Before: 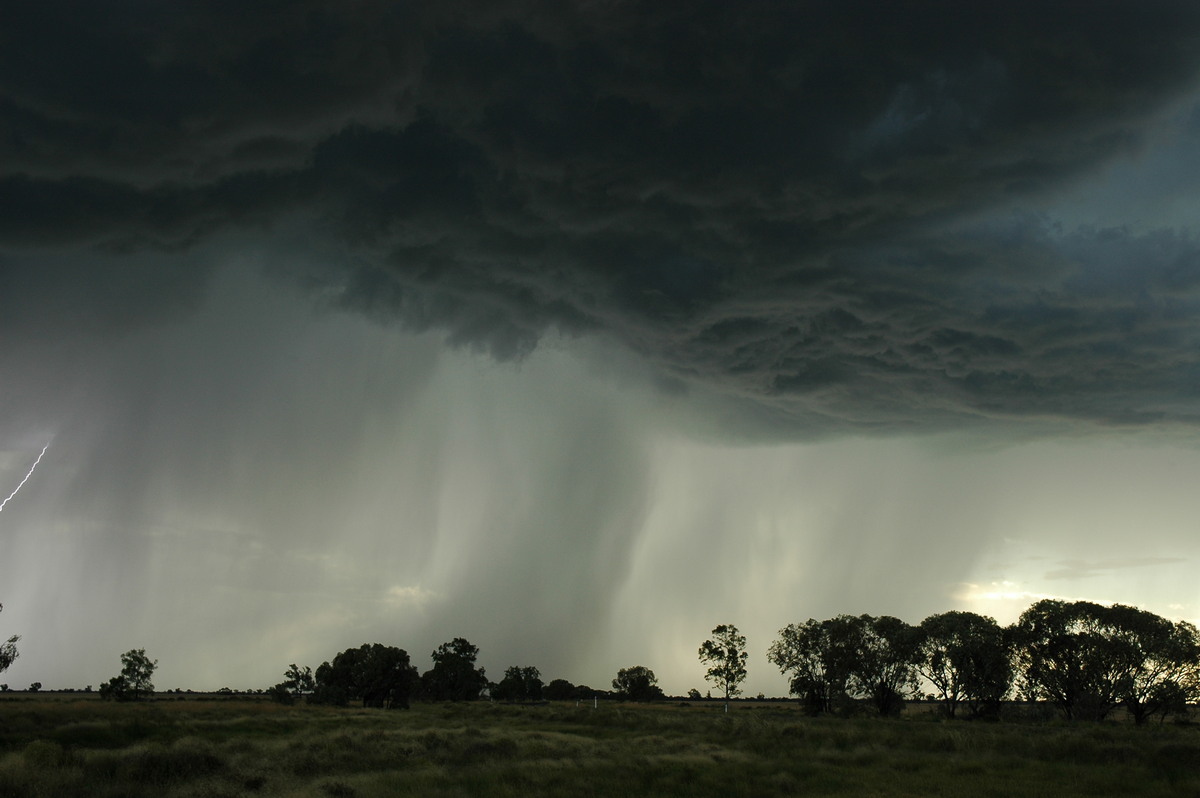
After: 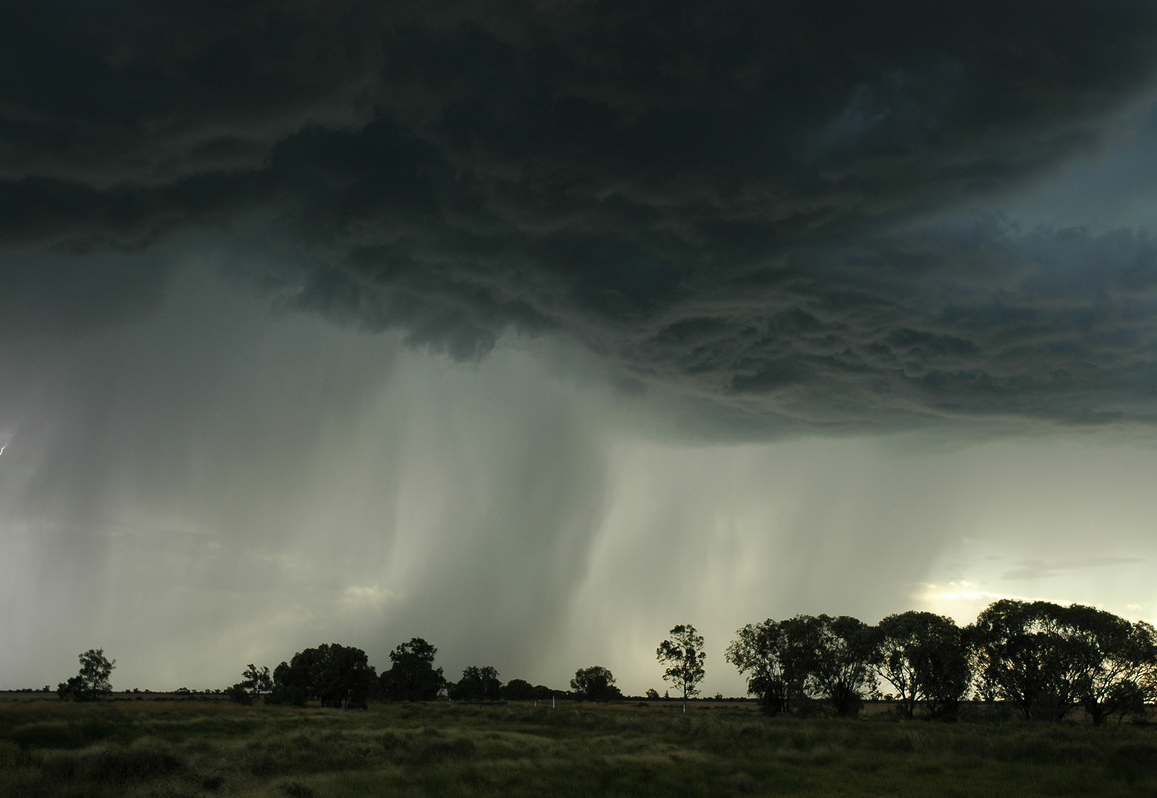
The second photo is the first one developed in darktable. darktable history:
crop and rotate: left 3.502%
